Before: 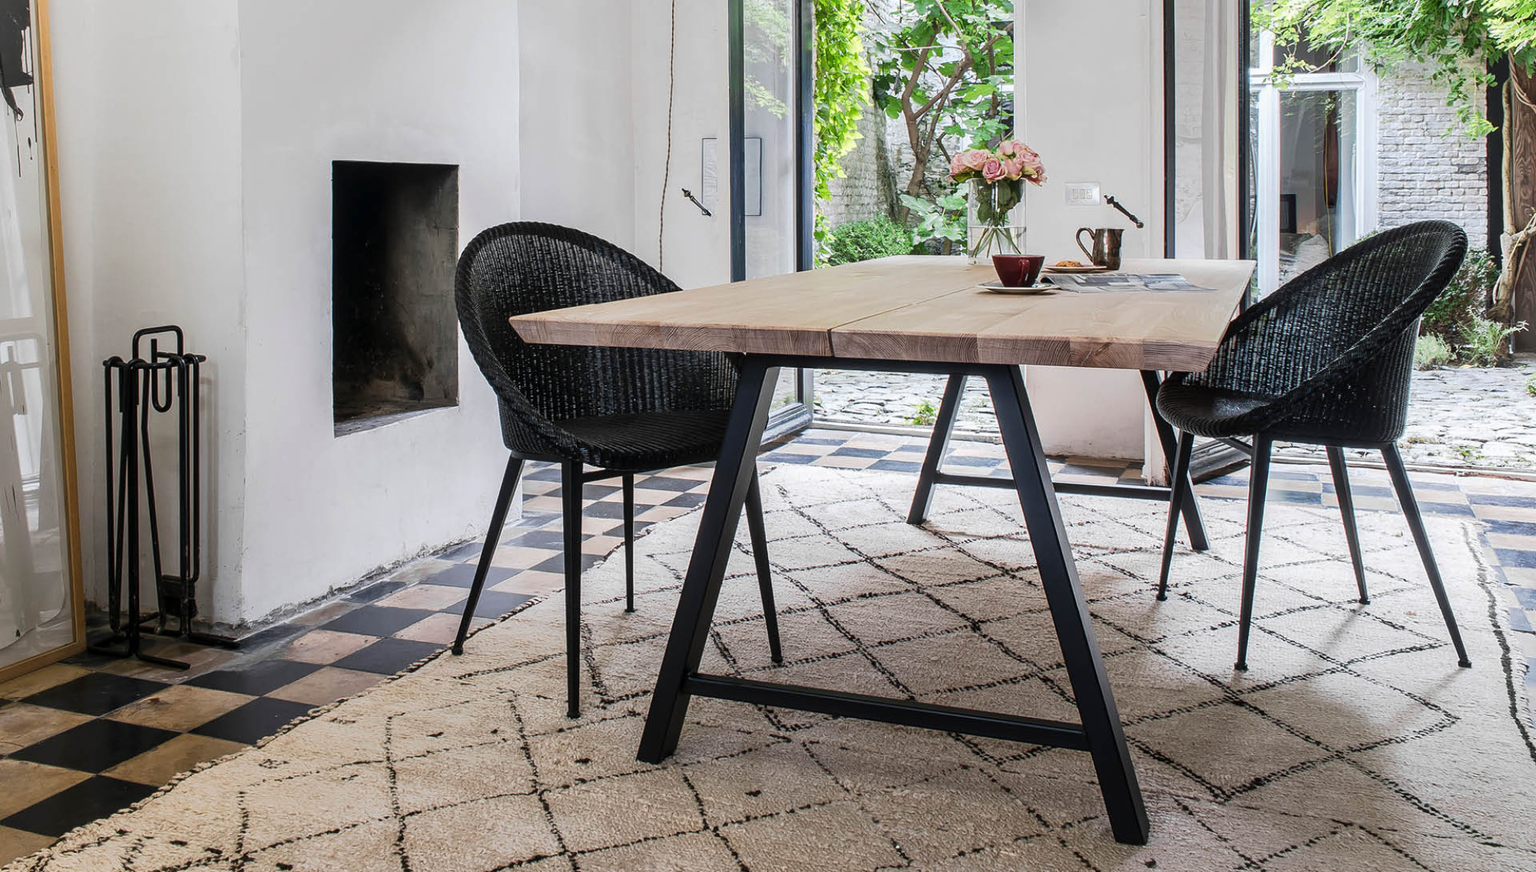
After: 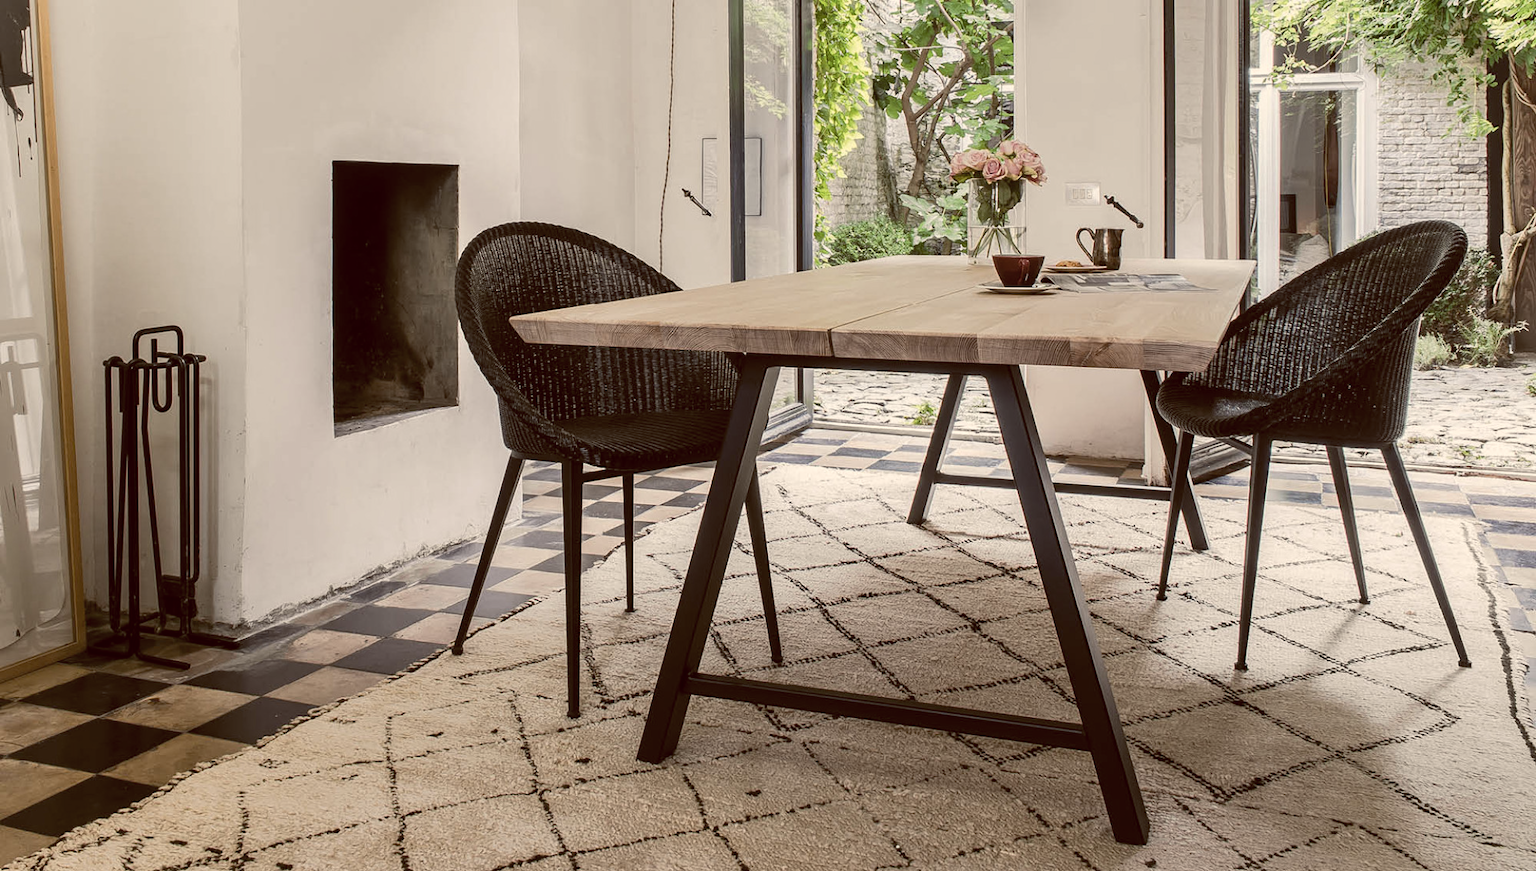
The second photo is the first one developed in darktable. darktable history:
color correction: highlights a* 5.59, highlights b* 5.24, saturation 0.68
color balance: lift [1.001, 1.007, 1, 0.993], gamma [1.023, 1.026, 1.01, 0.974], gain [0.964, 1.059, 1.073, 0.927]
